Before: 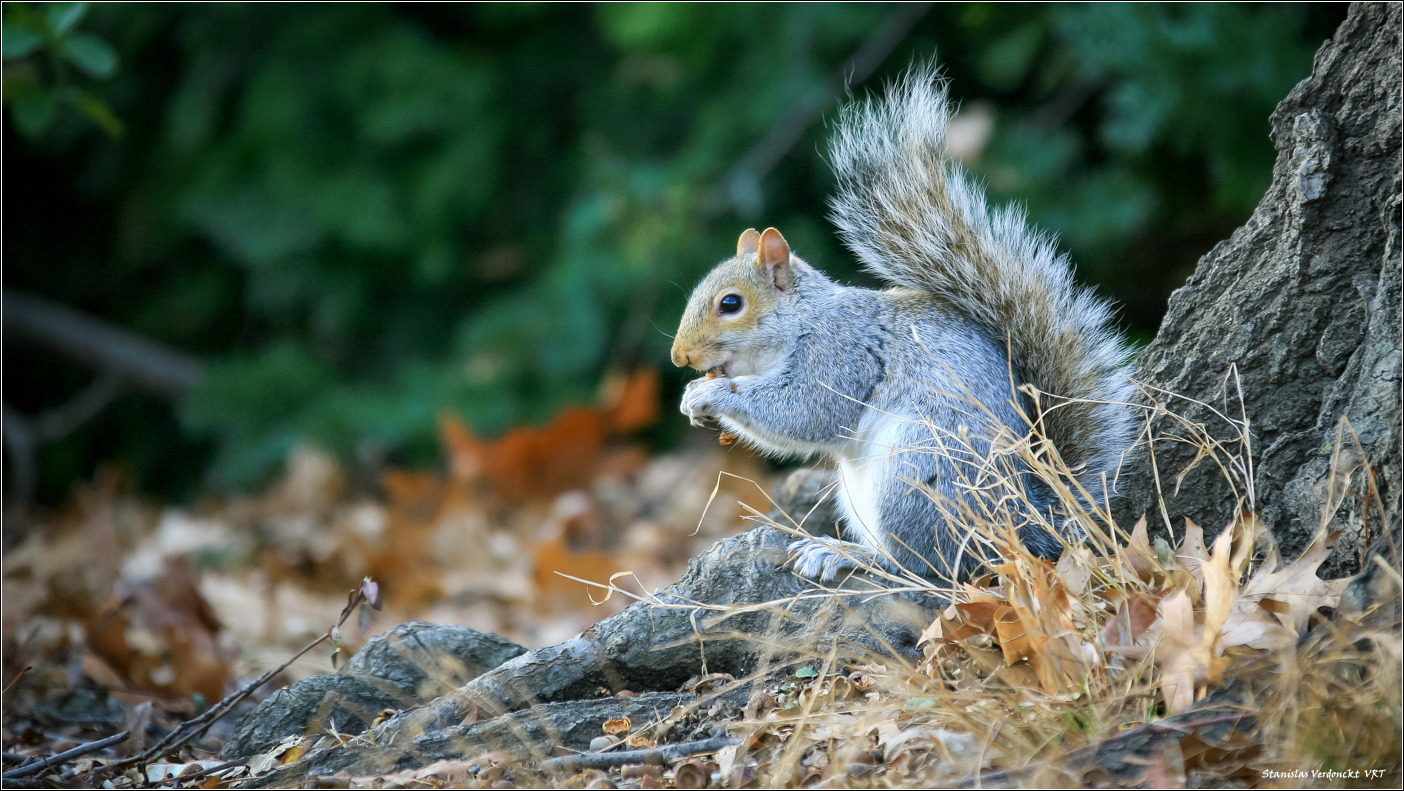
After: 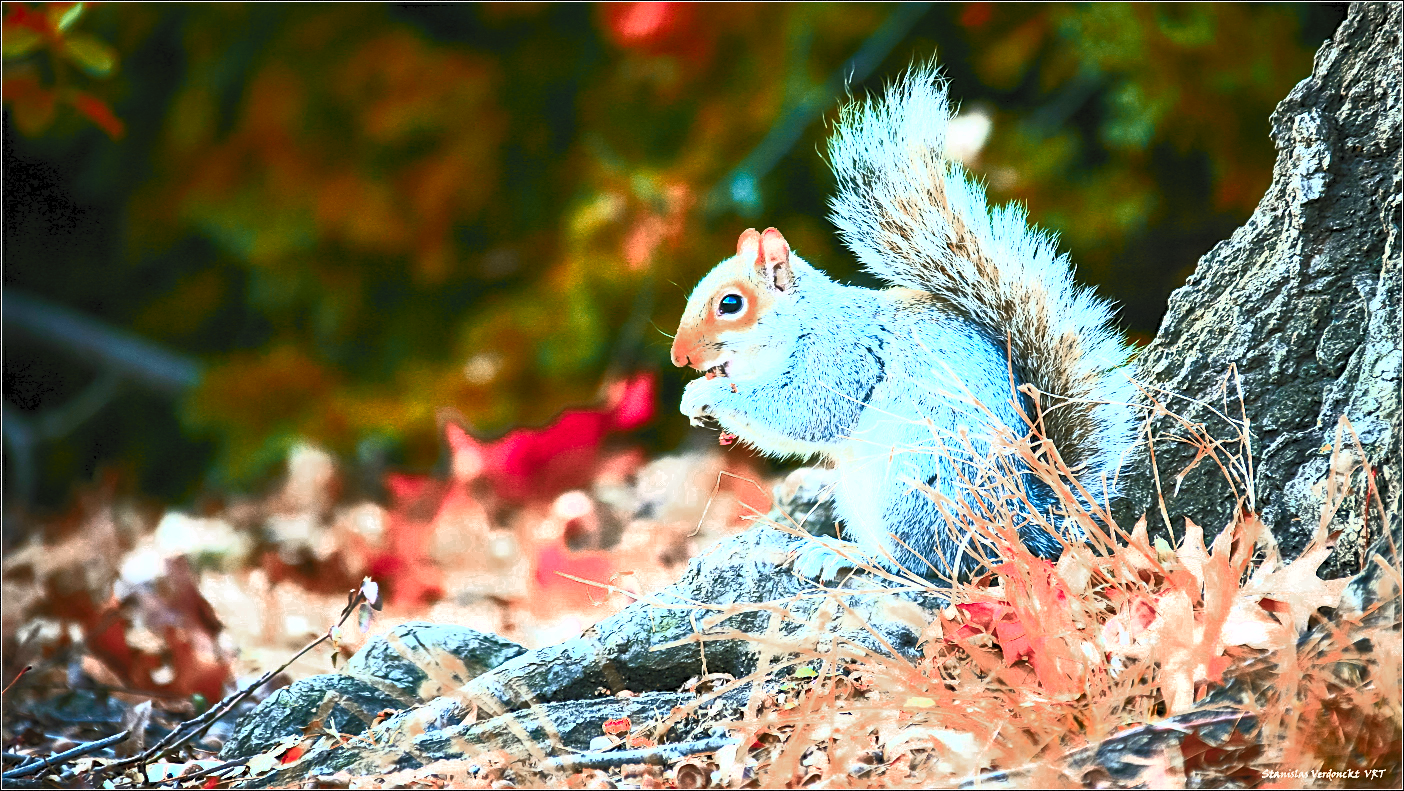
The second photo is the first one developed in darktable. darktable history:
contrast brightness saturation: contrast 1, brightness 1, saturation 1
tone equalizer: -8 EV -0.417 EV, -7 EV -0.389 EV, -6 EV -0.333 EV, -5 EV -0.222 EV, -3 EV 0.222 EV, -2 EV 0.333 EV, -1 EV 0.389 EV, +0 EV 0.417 EV, edges refinement/feathering 500, mask exposure compensation -1.57 EV, preserve details no
color zones: curves: ch0 [(0.006, 0.385) (0.143, 0.563) (0.243, 0.321) (0.352, 0.464) (0.516, 0.456) (0.625, 0.5) (0.75, 0.5) (0.875, 0.5)]; ch1 [(0, 0.5) (0.134, 0.504) (0.246, 0.463) (0.421, 0.515) (0.5, 0.56) (0.625, 0.5) (0.75, 0.5) (0.875, 0.5)]; ch2 [(0, 0.5) (0.131, 0.426) (0.307, 0.289) (0.38, 0.188) (0.513, 0.216) (0.625, 0.548) (0.75, 0.468) (0.838, 0.396) (0.971, 0.311)]
sharpen: on, module defaults
